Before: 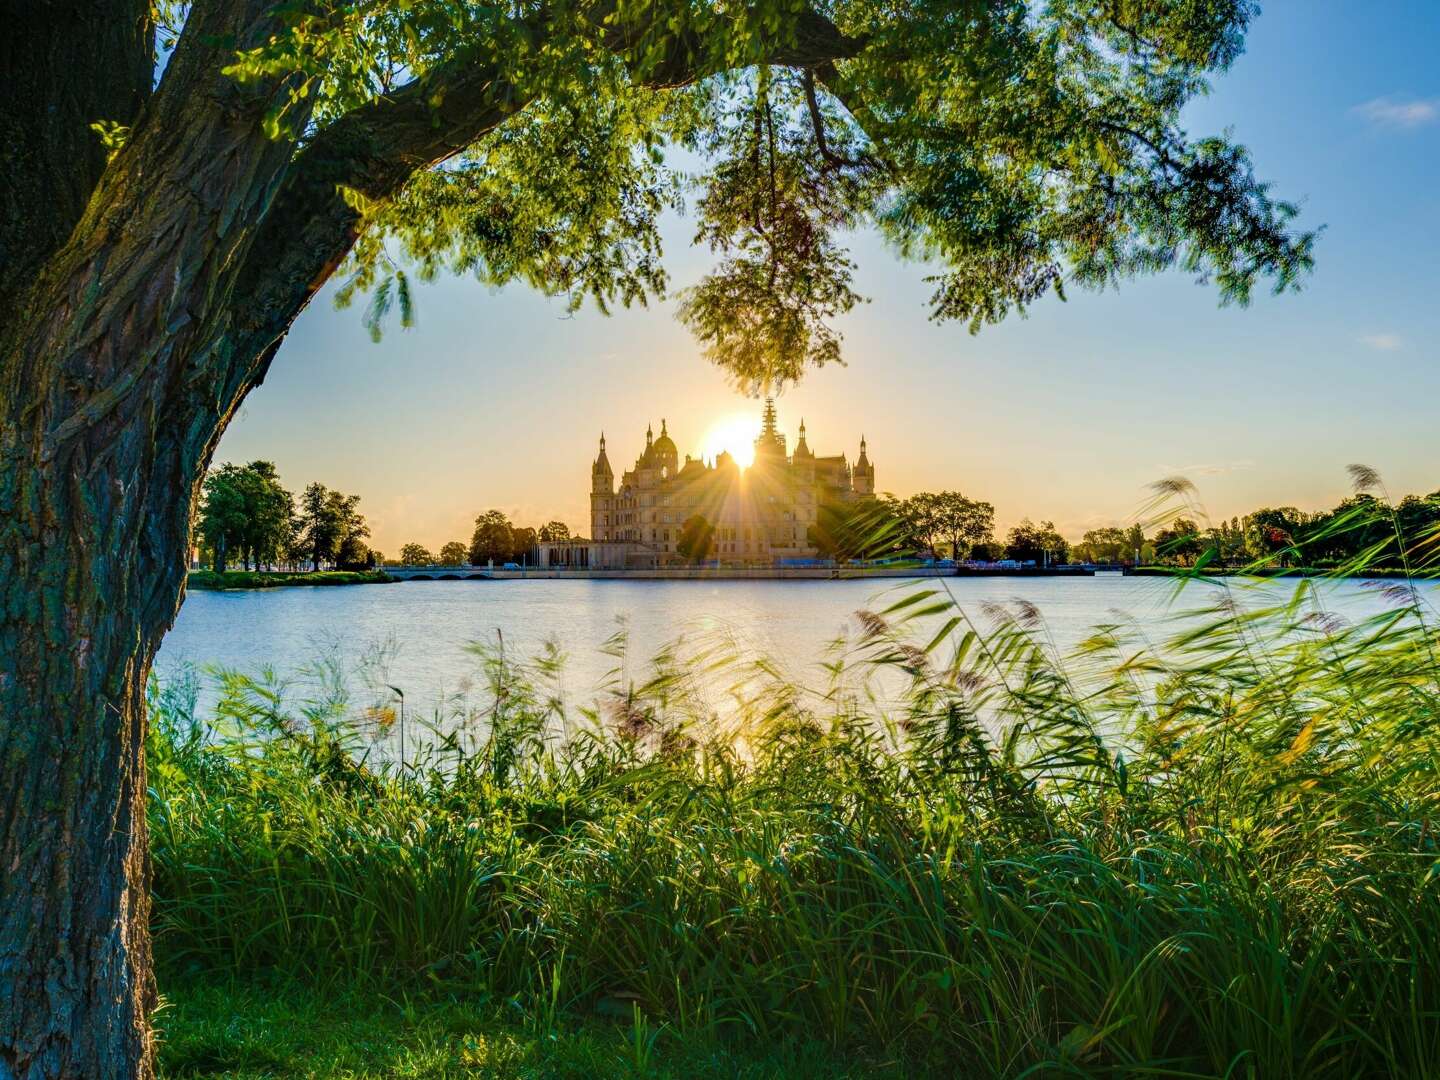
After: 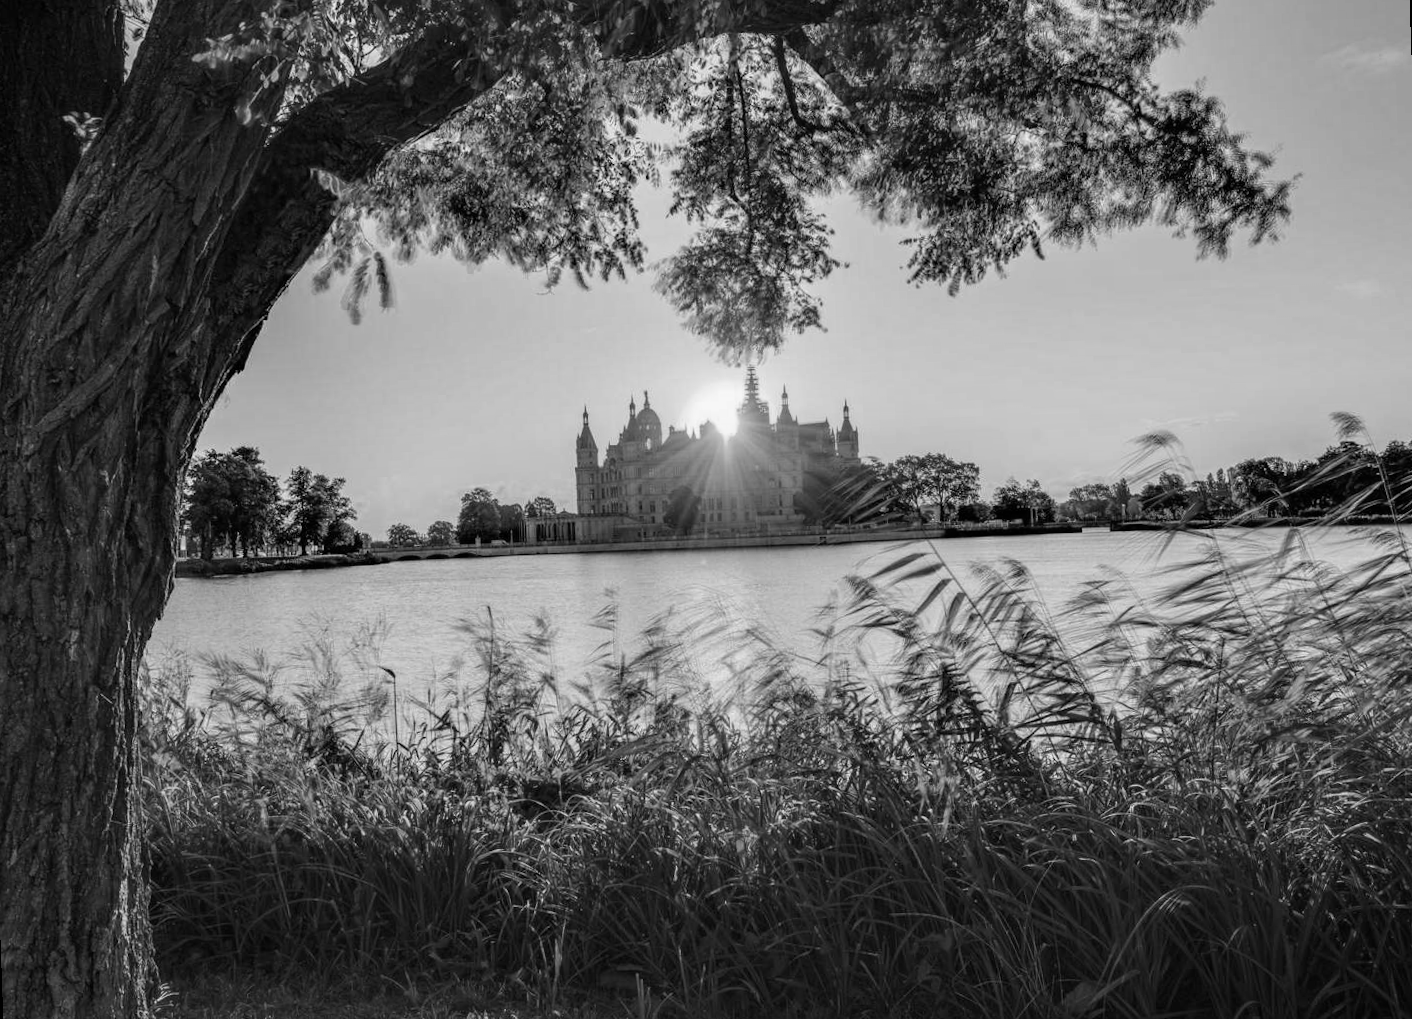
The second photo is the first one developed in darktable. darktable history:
rotate and perspective: rotation -2°, crop left 0.022, crop right 0.978, crop top 0.049, crop bottom 0.951
color calibration: output gray [0.22, 0.42, 0.37, 0], gray › normalize channels true, illuminant same as pipeline (D50), adaptation XYZ, x 0.346, y 0.359, gamut compression 0
